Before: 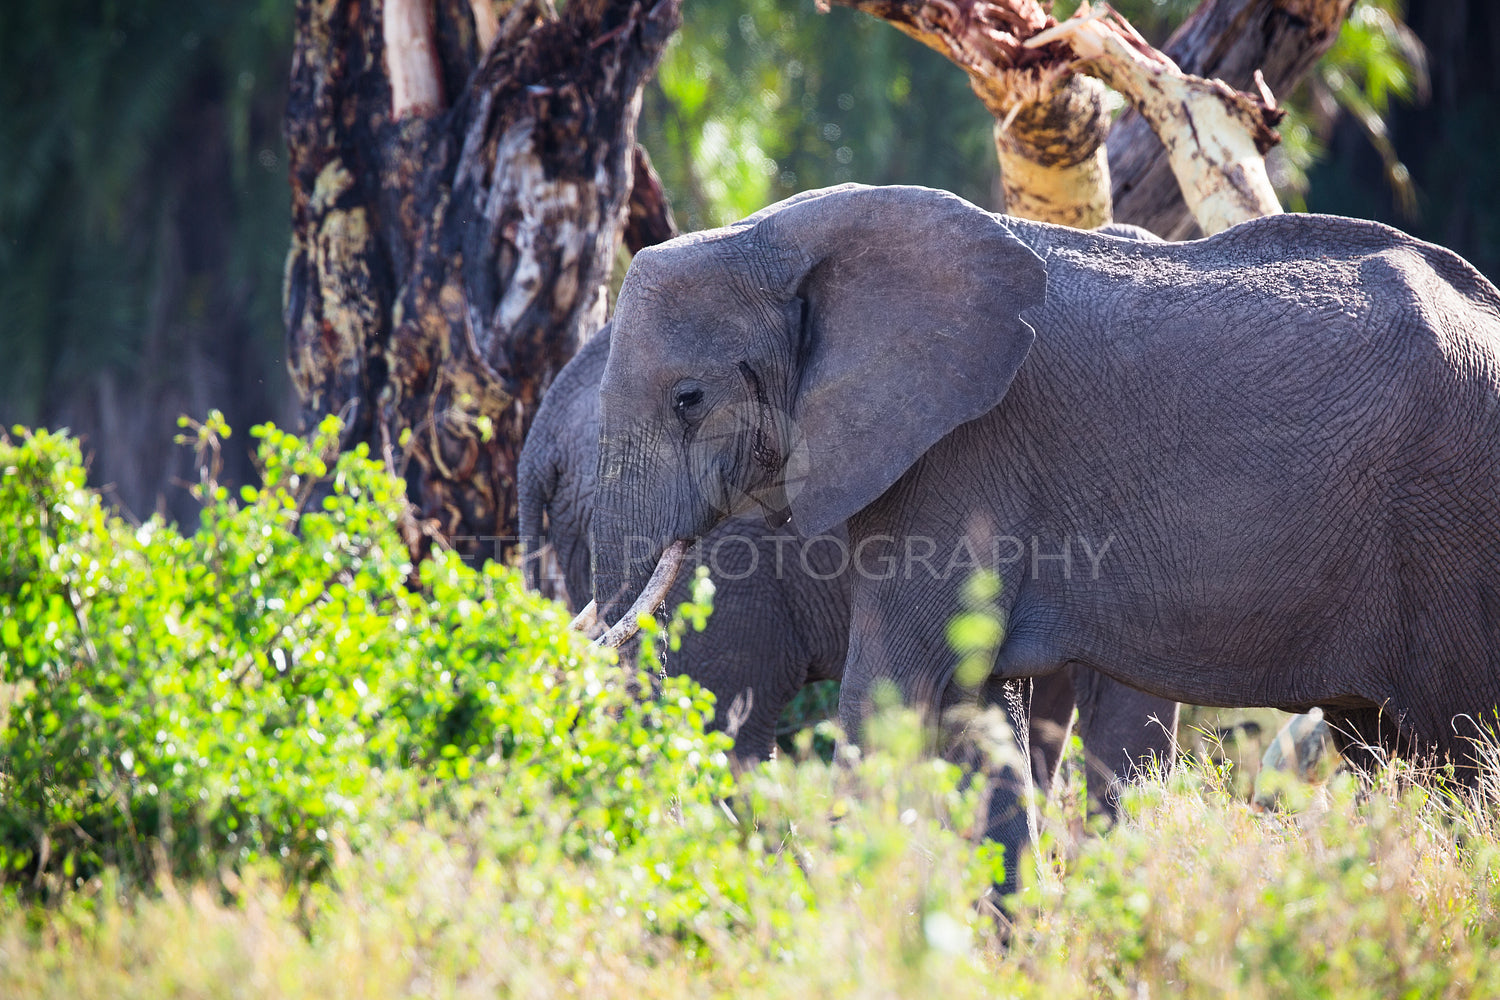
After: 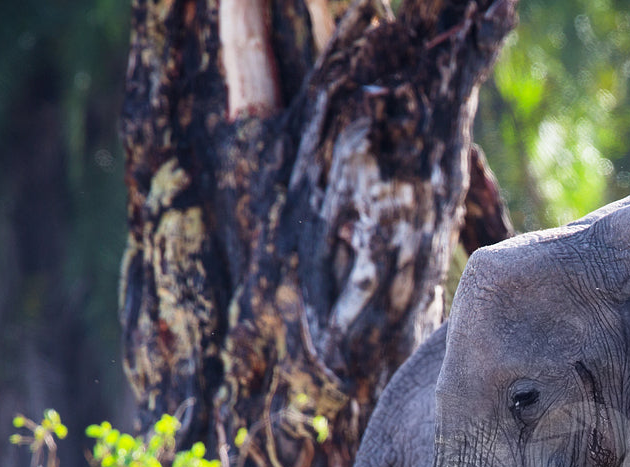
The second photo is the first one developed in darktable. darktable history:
crop and rotate: left 10.954%, top 0.055%, right 47.021%, bottom 53.175%
